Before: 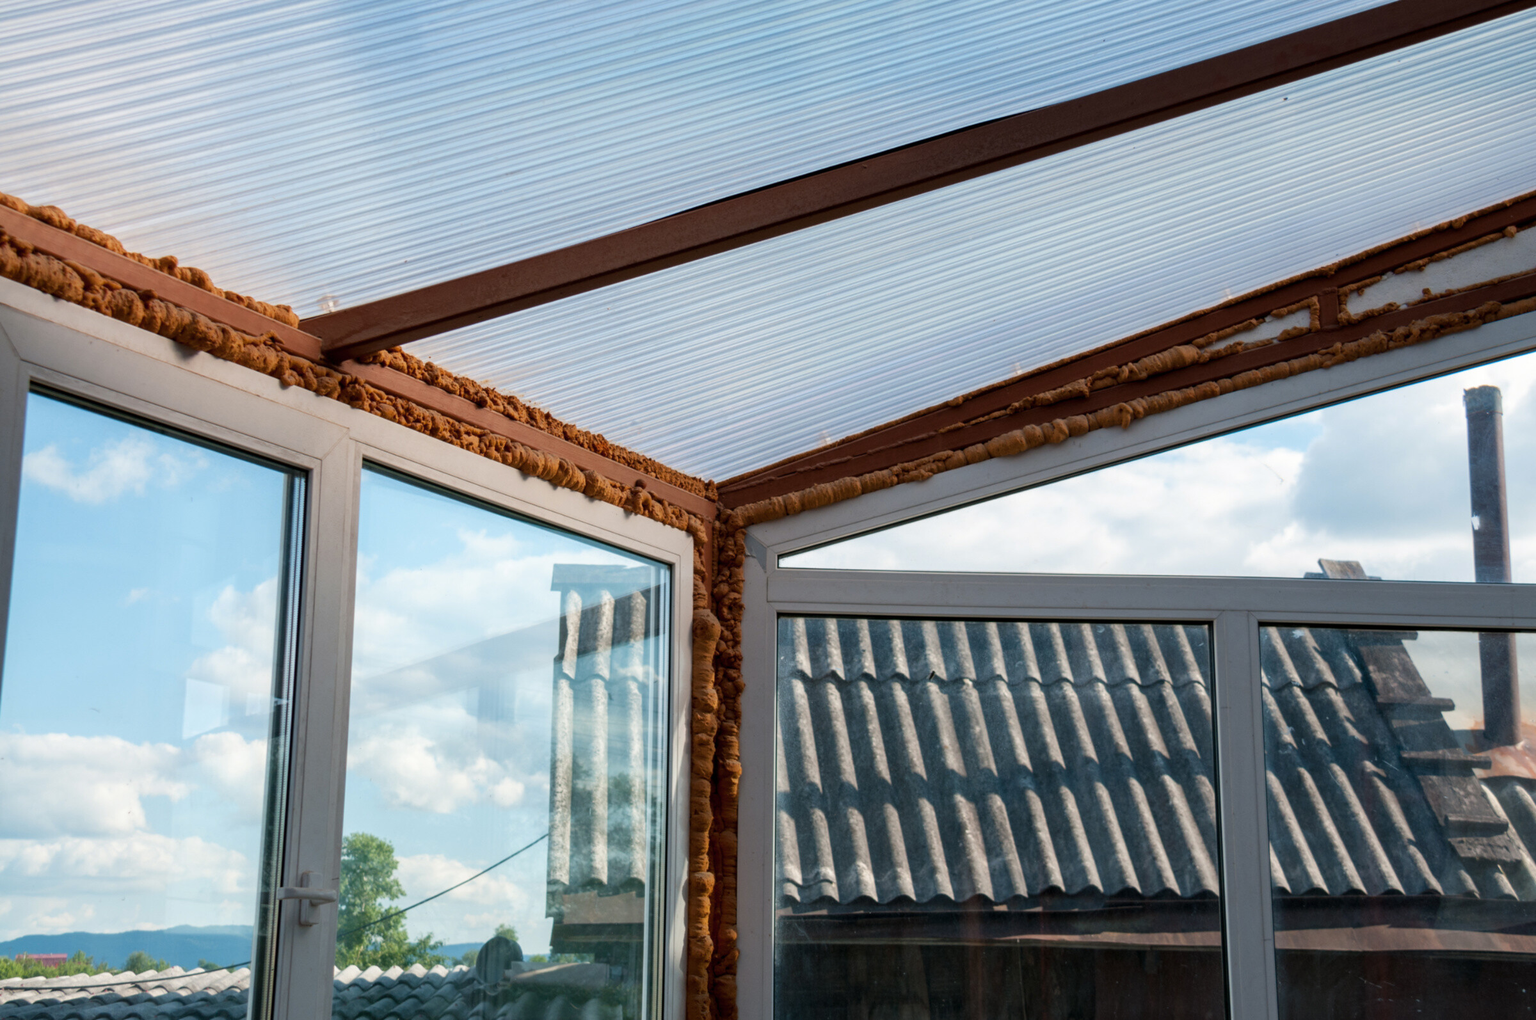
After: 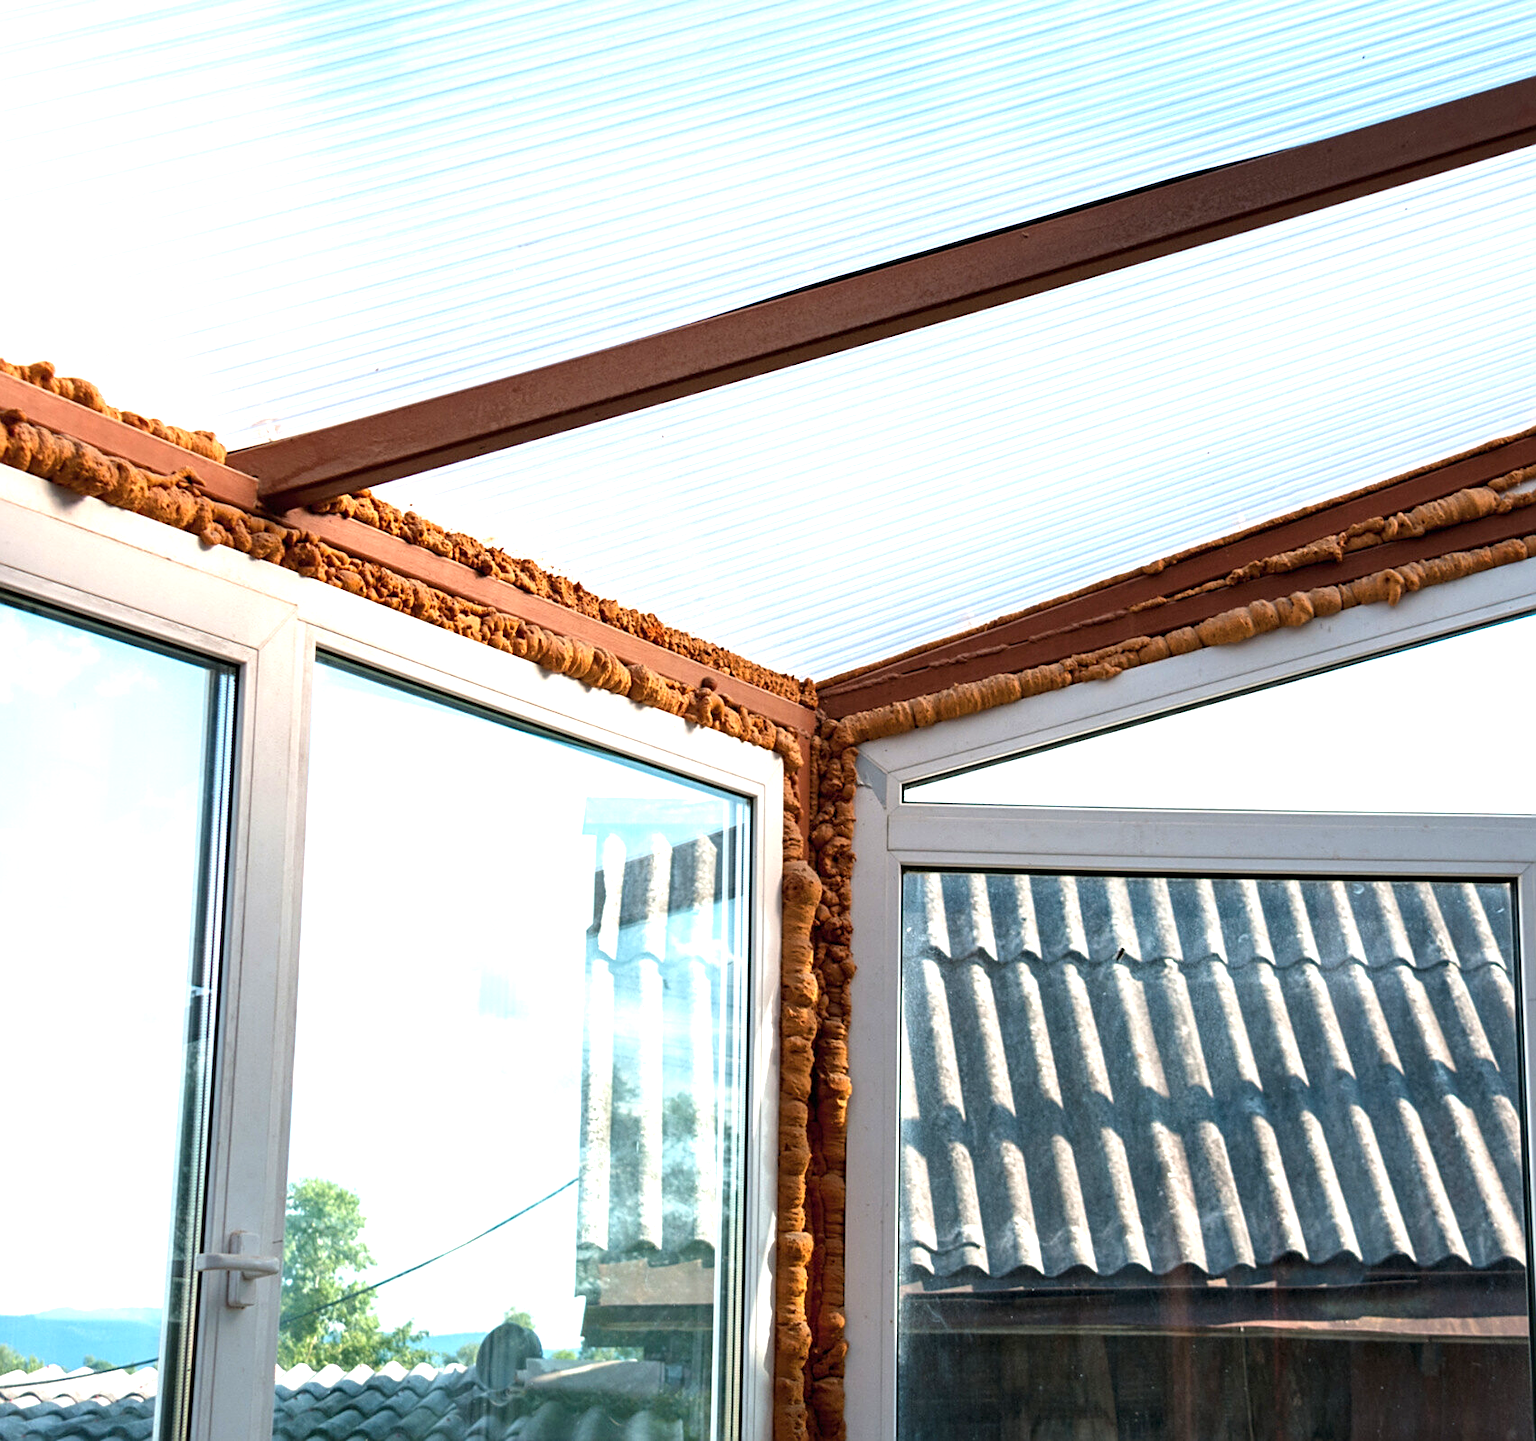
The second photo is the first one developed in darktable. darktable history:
sharpen: on, module defaults
exposure: black level correction 0, exposure 1.1 EV, compensate exposure bias true, compensate highlight preservation false
levels: levels [0, 0.474, 0.947]
crop and rotate: left 9.061%, right 20.142%
